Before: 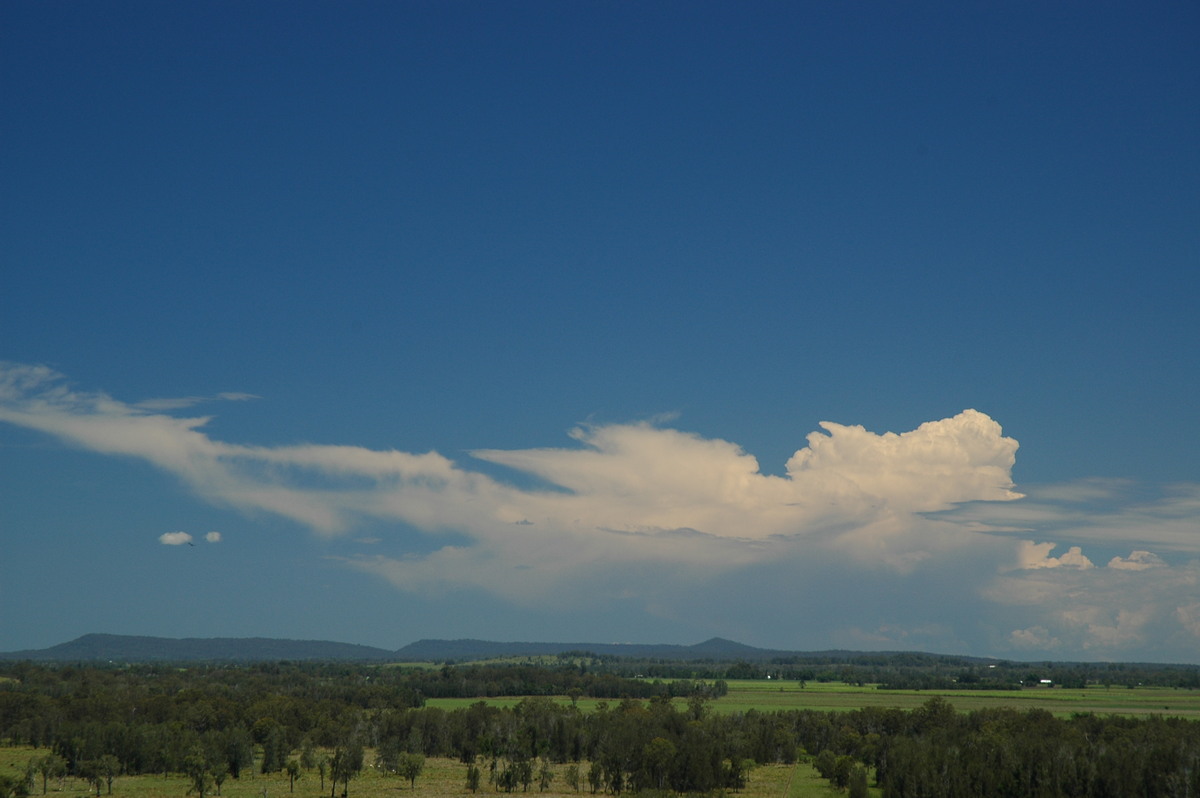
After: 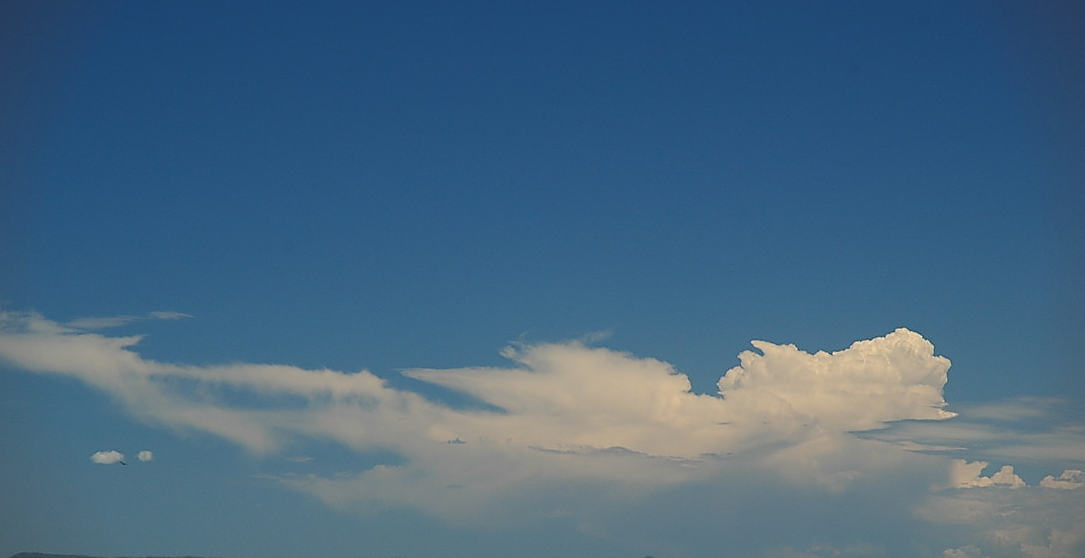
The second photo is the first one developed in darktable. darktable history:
sharpen: radius 1.364, amount 1.247, threshold 0.684
crop: left 5.707%, top 10.246%, right 3.8%, bottom 19.011%
vignetting: fall-off start 91.22%
